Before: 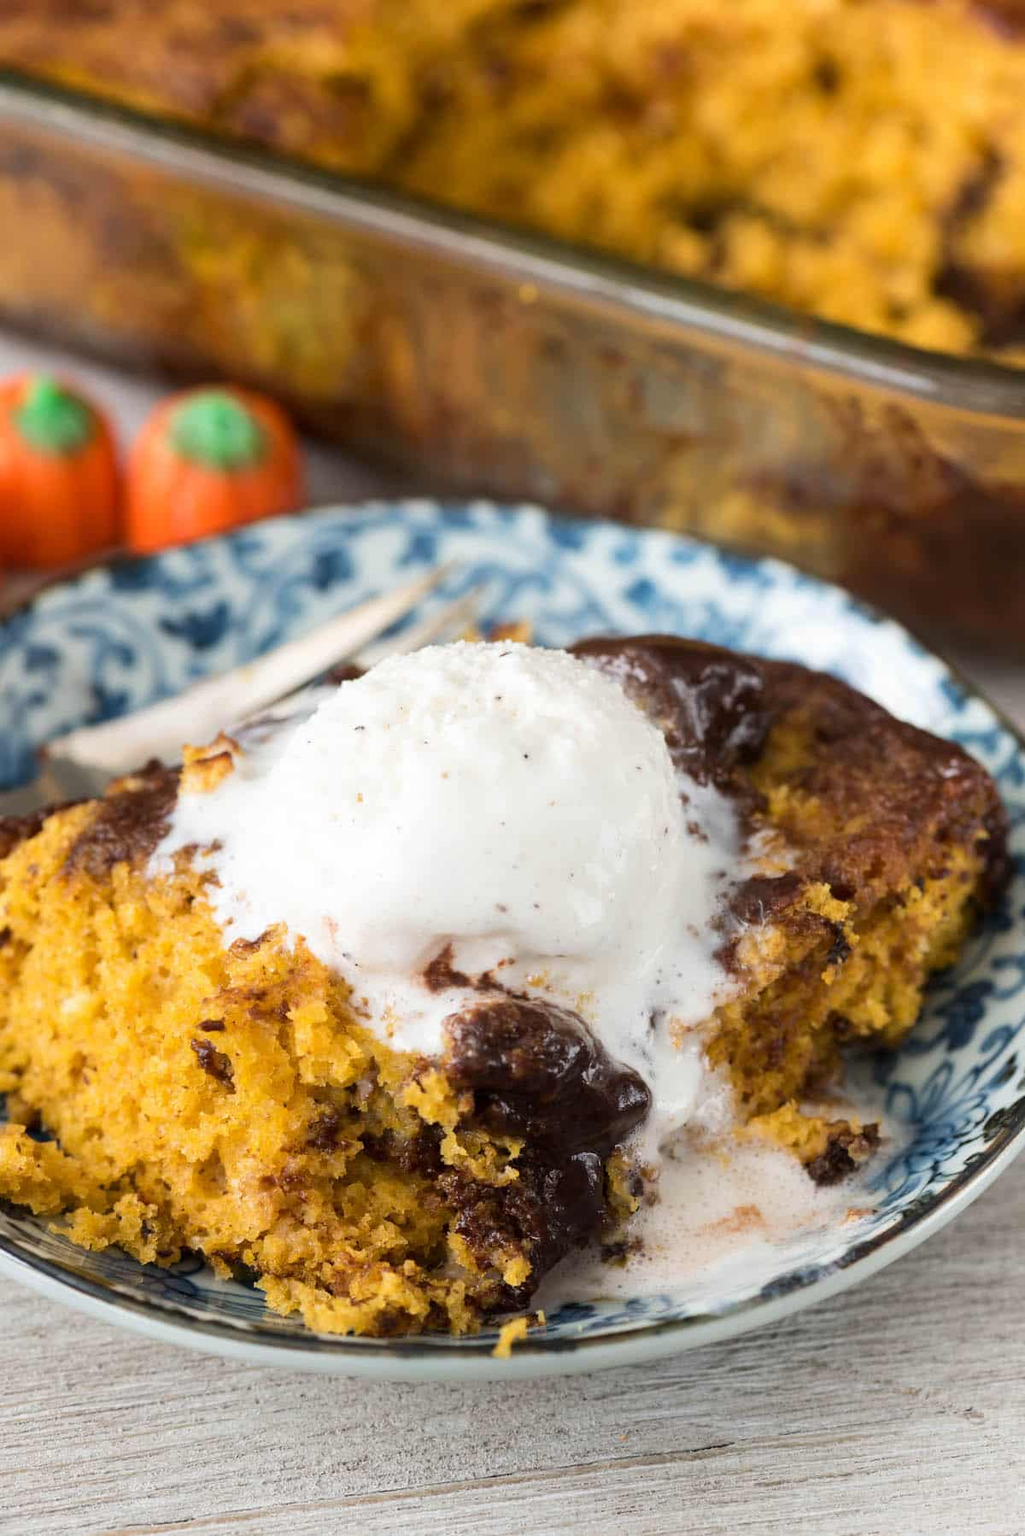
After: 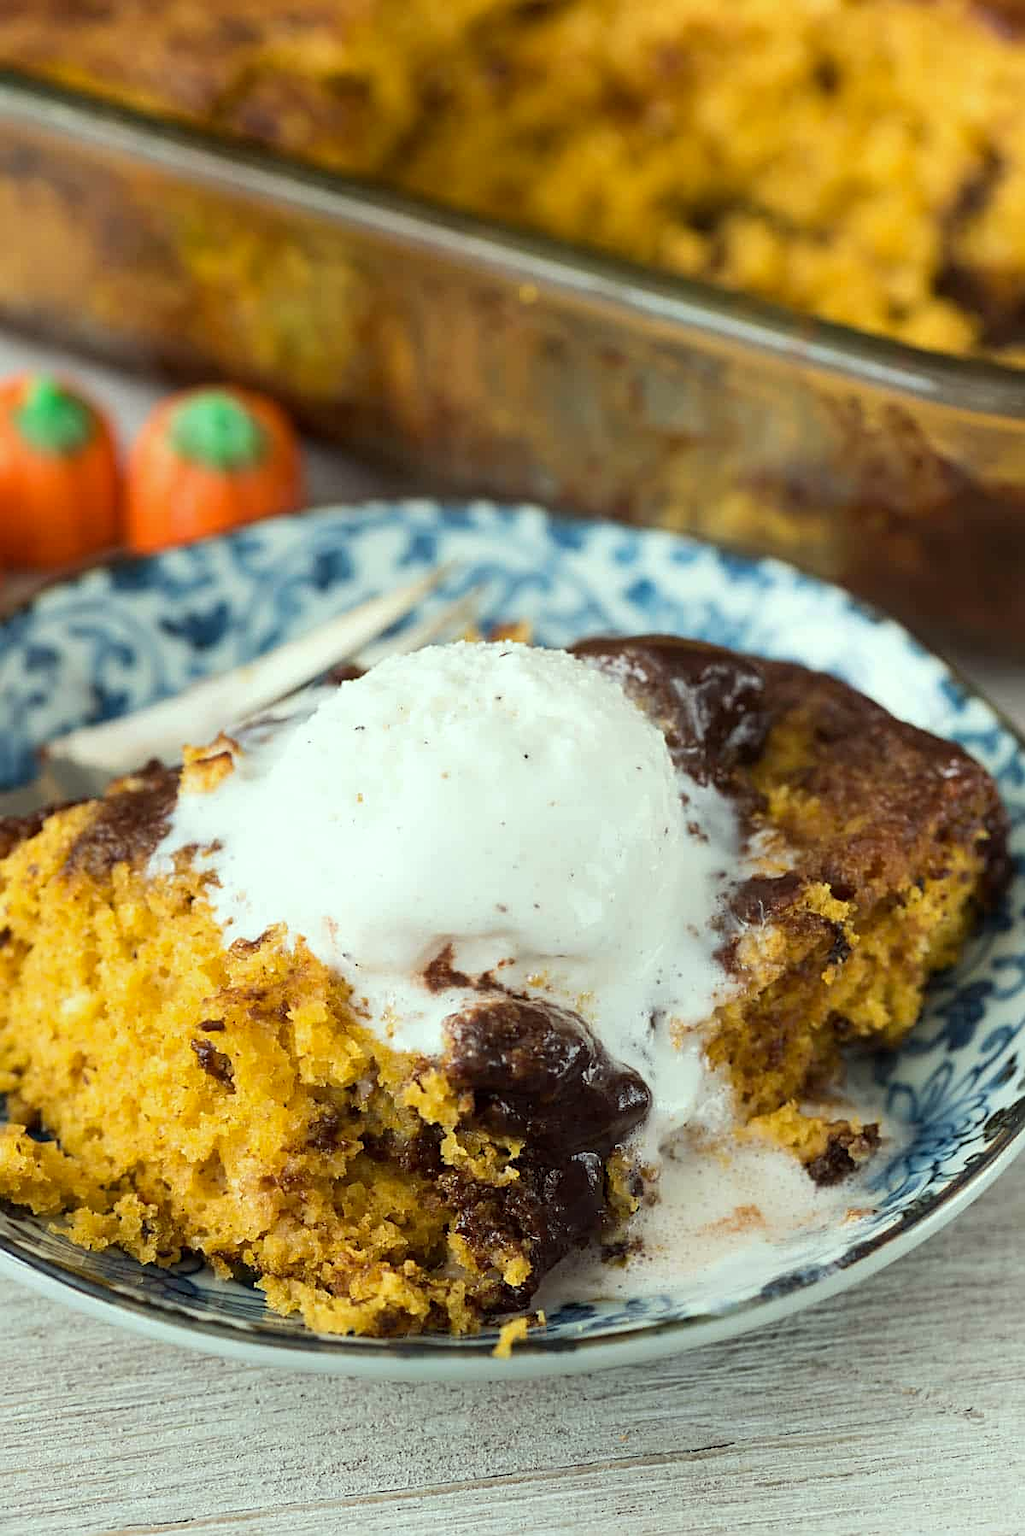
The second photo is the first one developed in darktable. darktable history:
exposure: compensate highlight preservation false
sharpen: on, module defaults
color correction: highlights a* -8.44, highlights b* 3.49
